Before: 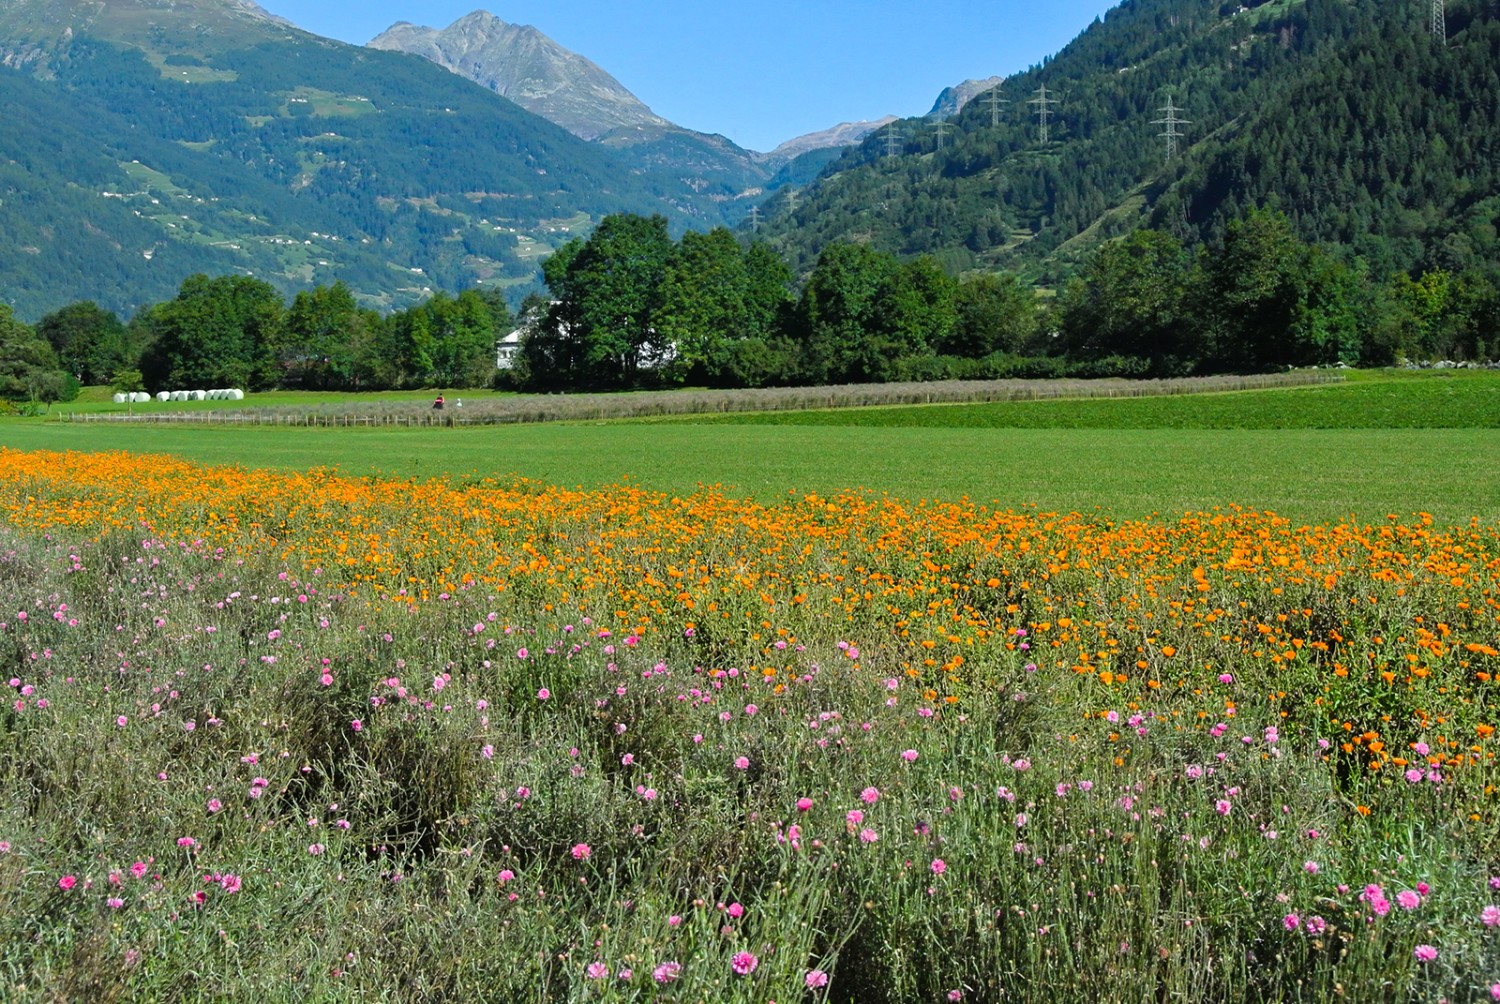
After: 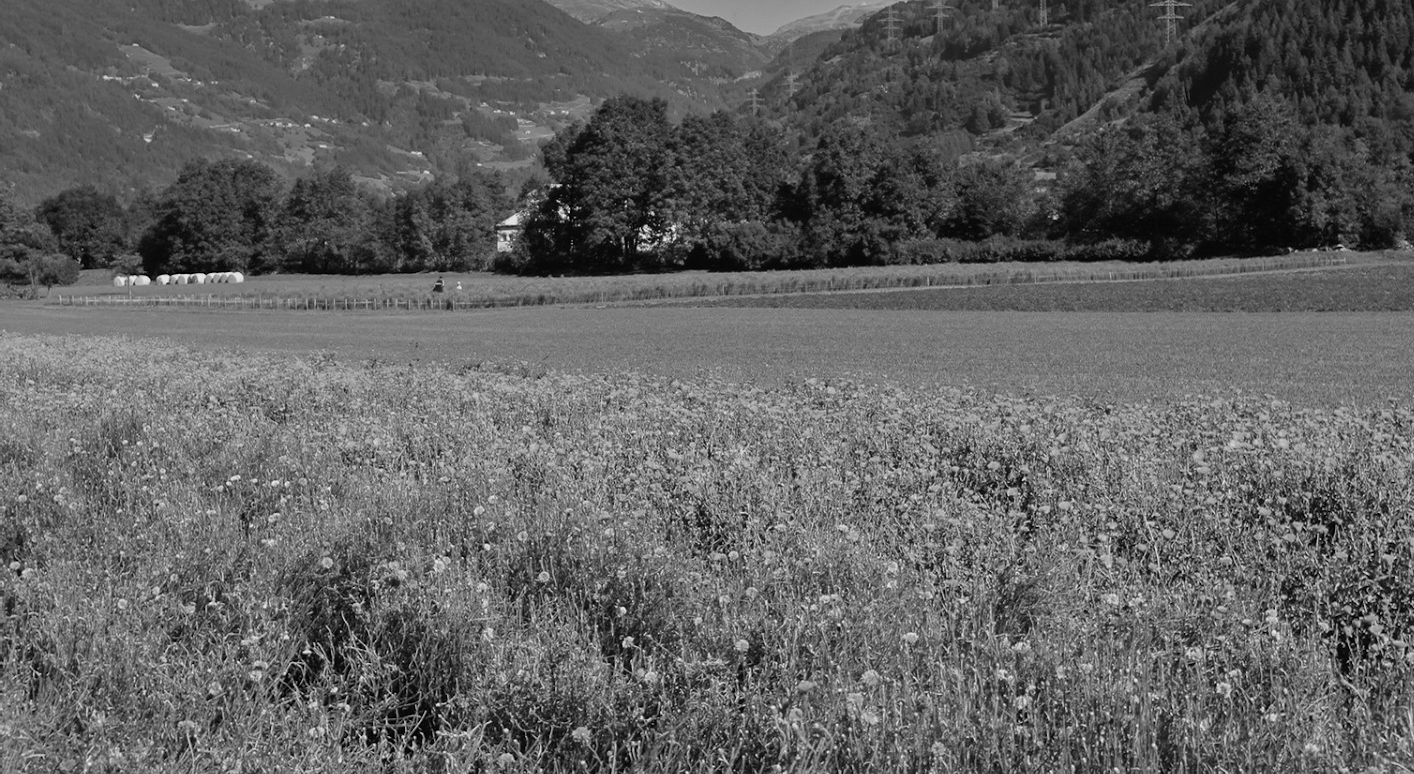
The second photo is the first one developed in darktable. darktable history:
monochrome: a 26.22, b 42.67, size 0.8
color correction: highlights a* 0.816, highlights b* 2.78, saturation 1.1
crop and rotate: angle 0.03°, top 11.643%, right 5.651%, bottom 11.189%
